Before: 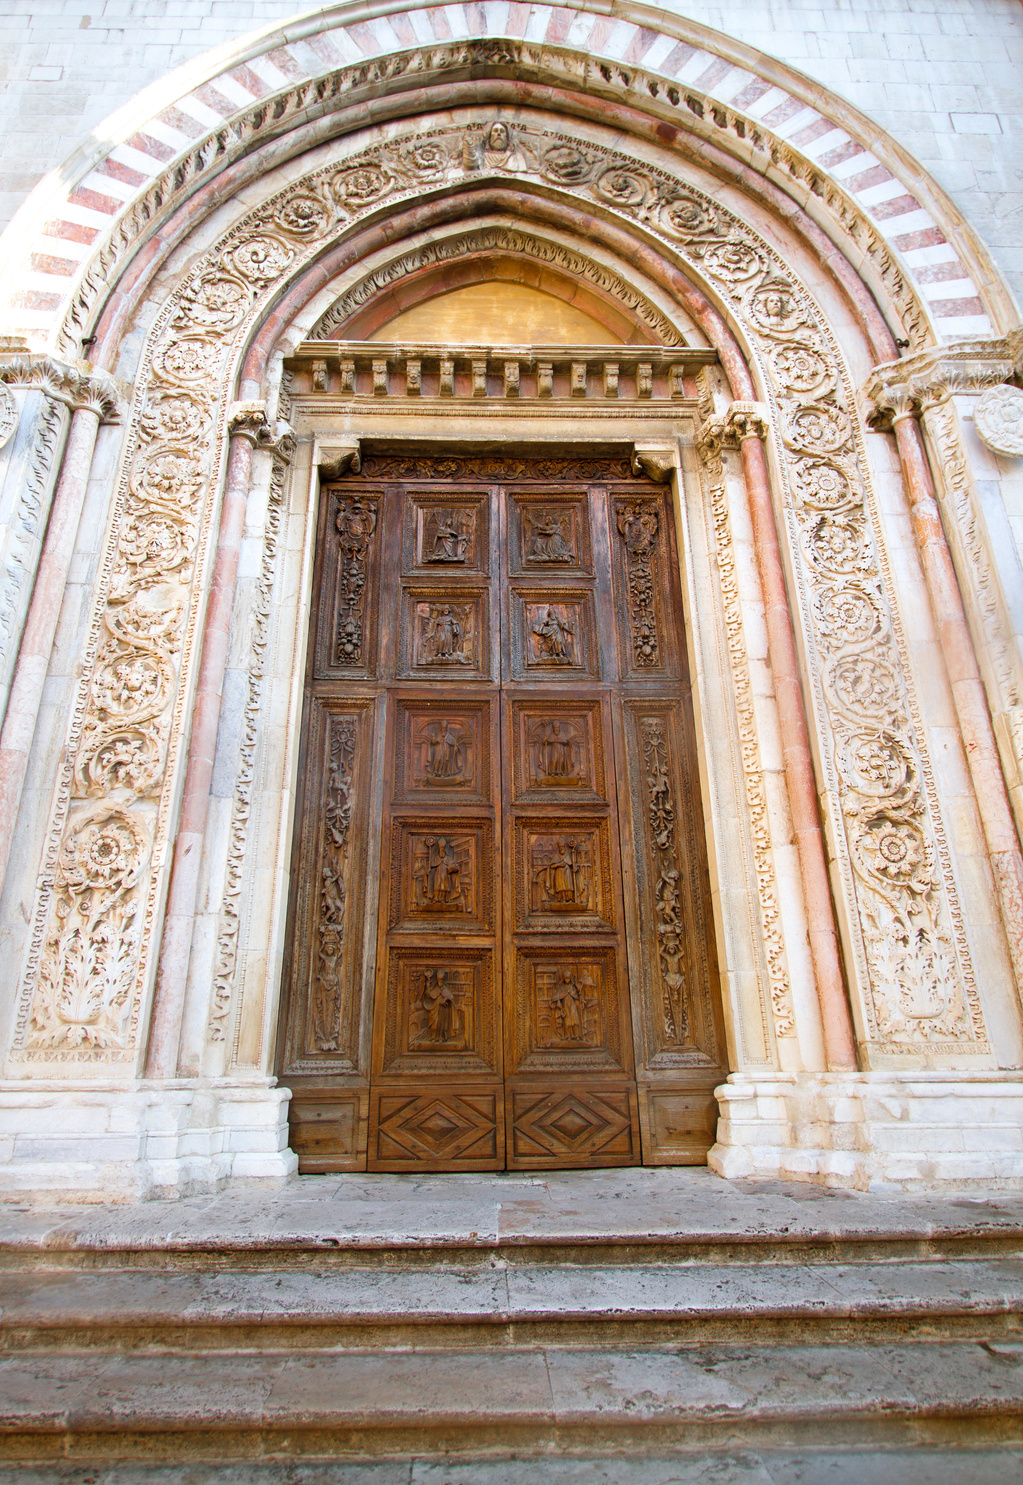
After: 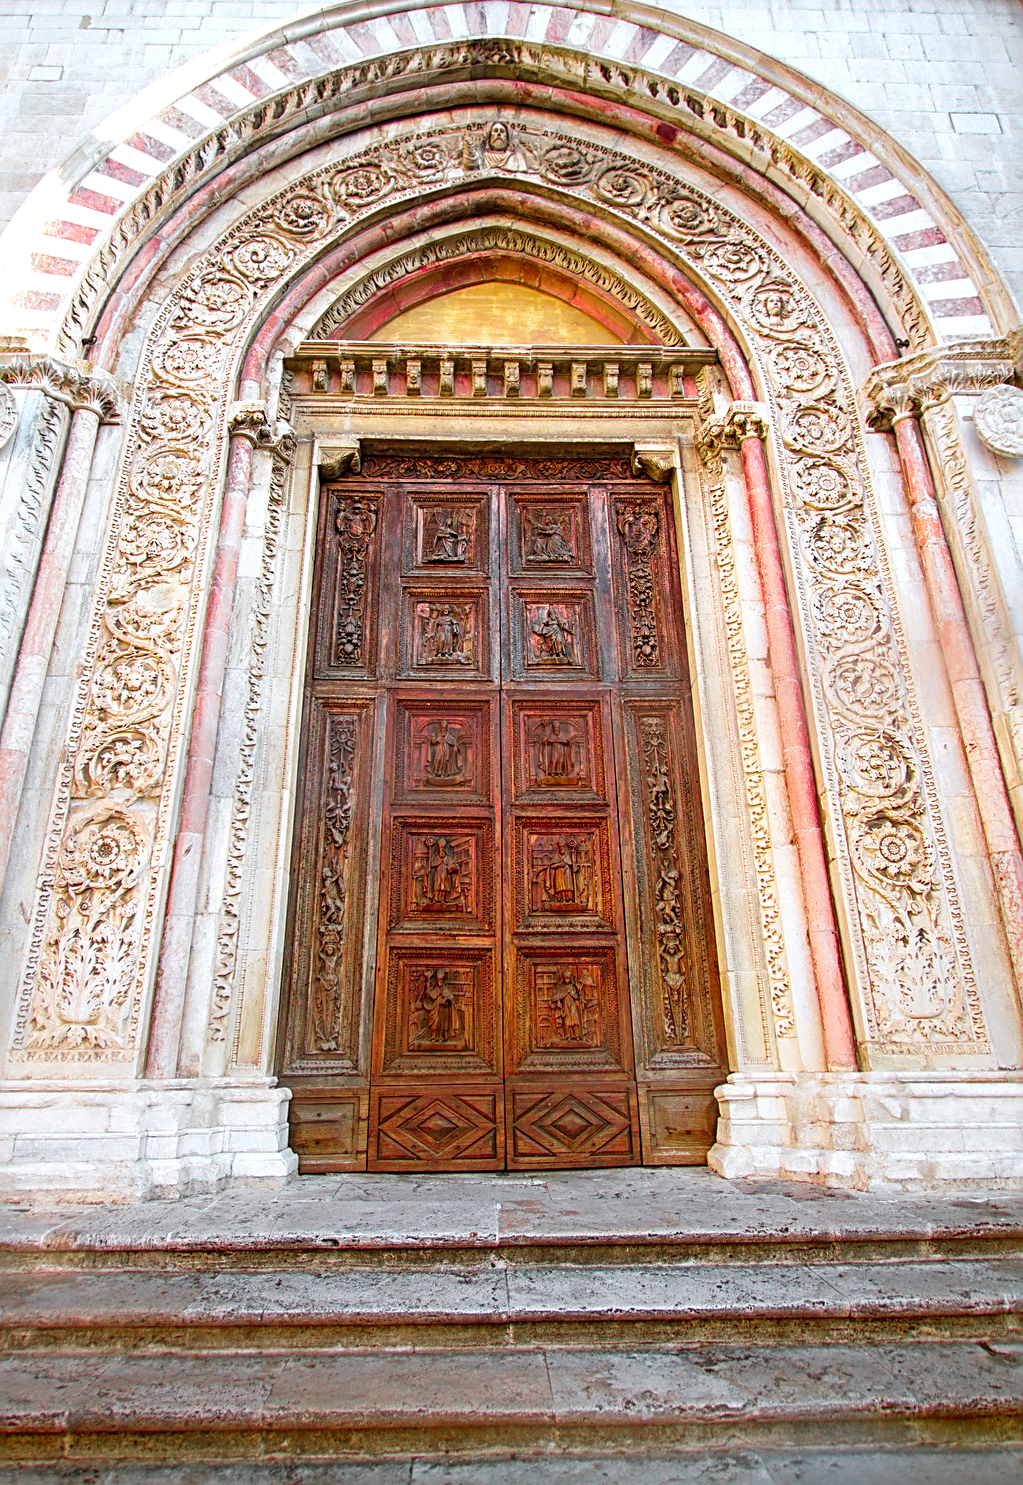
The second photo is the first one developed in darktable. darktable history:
exposure: compensate exposure bias true, compensate highlight preservation false
sharpen: radius 2.562, amount 0.647
color zones: curves: ch0 [(0, 0.533) (0.126, 0.533) (0.234, 0.533) (0.368, 0.357) (0.5, 0.5) (0.625, 0.5) (0.74, 0.637) (0.875, 0.5)]; ch1 [(0.004, 0.708) (0.129, 0.662) (0.25, 0.5) (0.375, 0.331) (0.496, 0.396) (0.625, 0.649) (0.739, 0.26) (0.875, 0.5) (1, 0.478)]; ch2 [(0, 0.409) (0.132, 0.403) (0.236, 0.558) (0.379, 0.448) (0.5, 0.5) (0.625, 0.5) (0.691, 0.39) (0.875, 0.5)]
local contrast: on, module defaults
